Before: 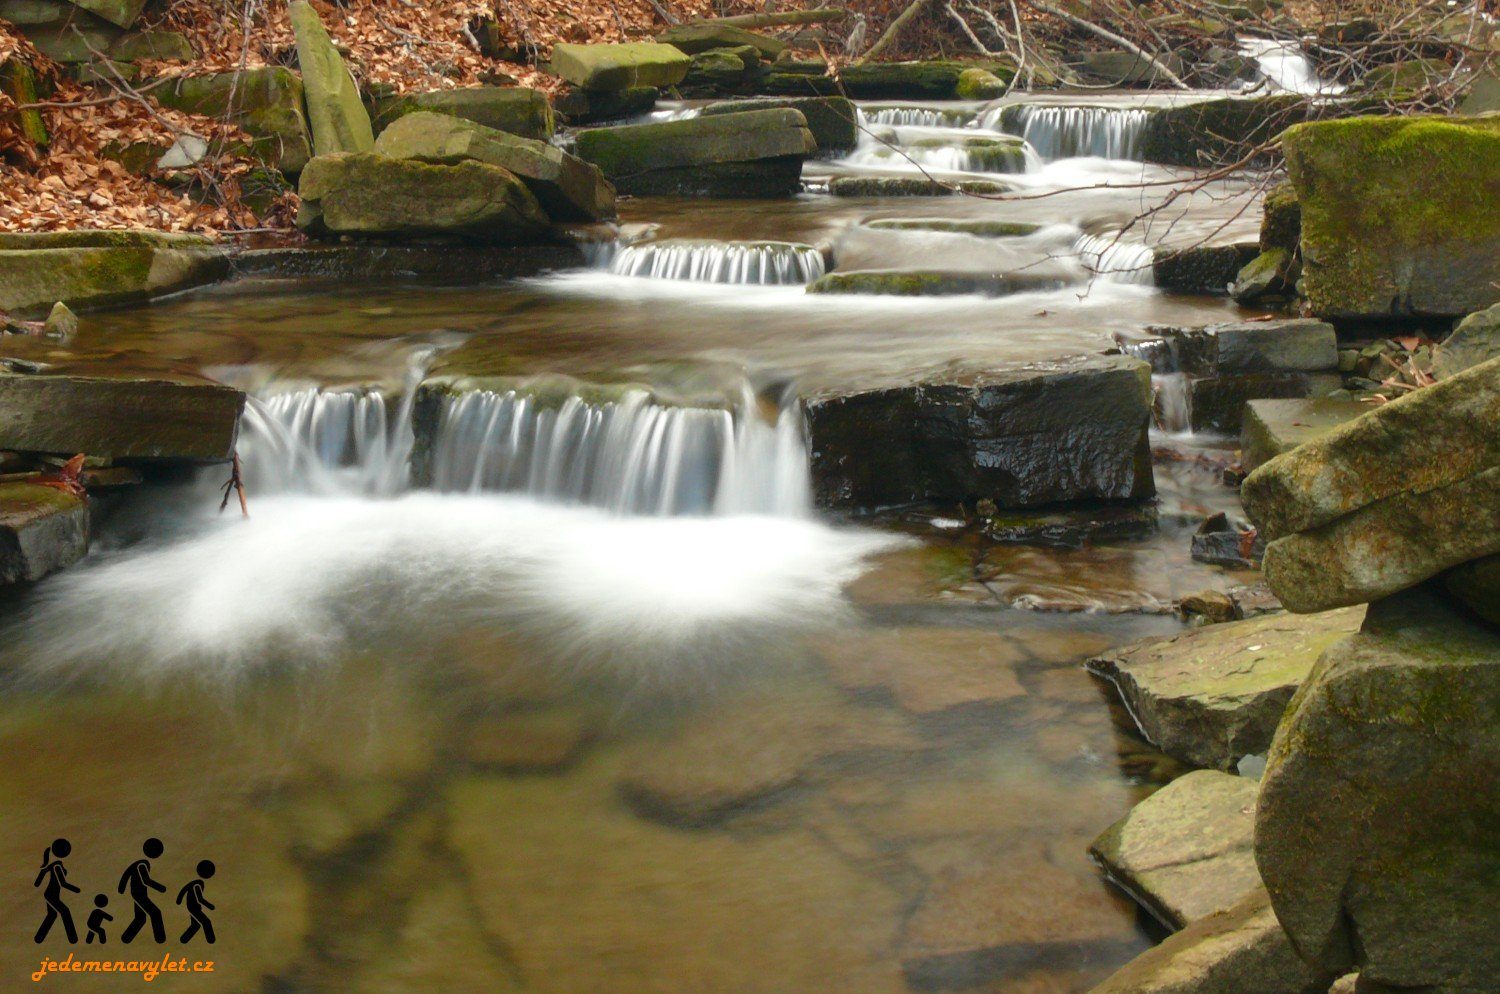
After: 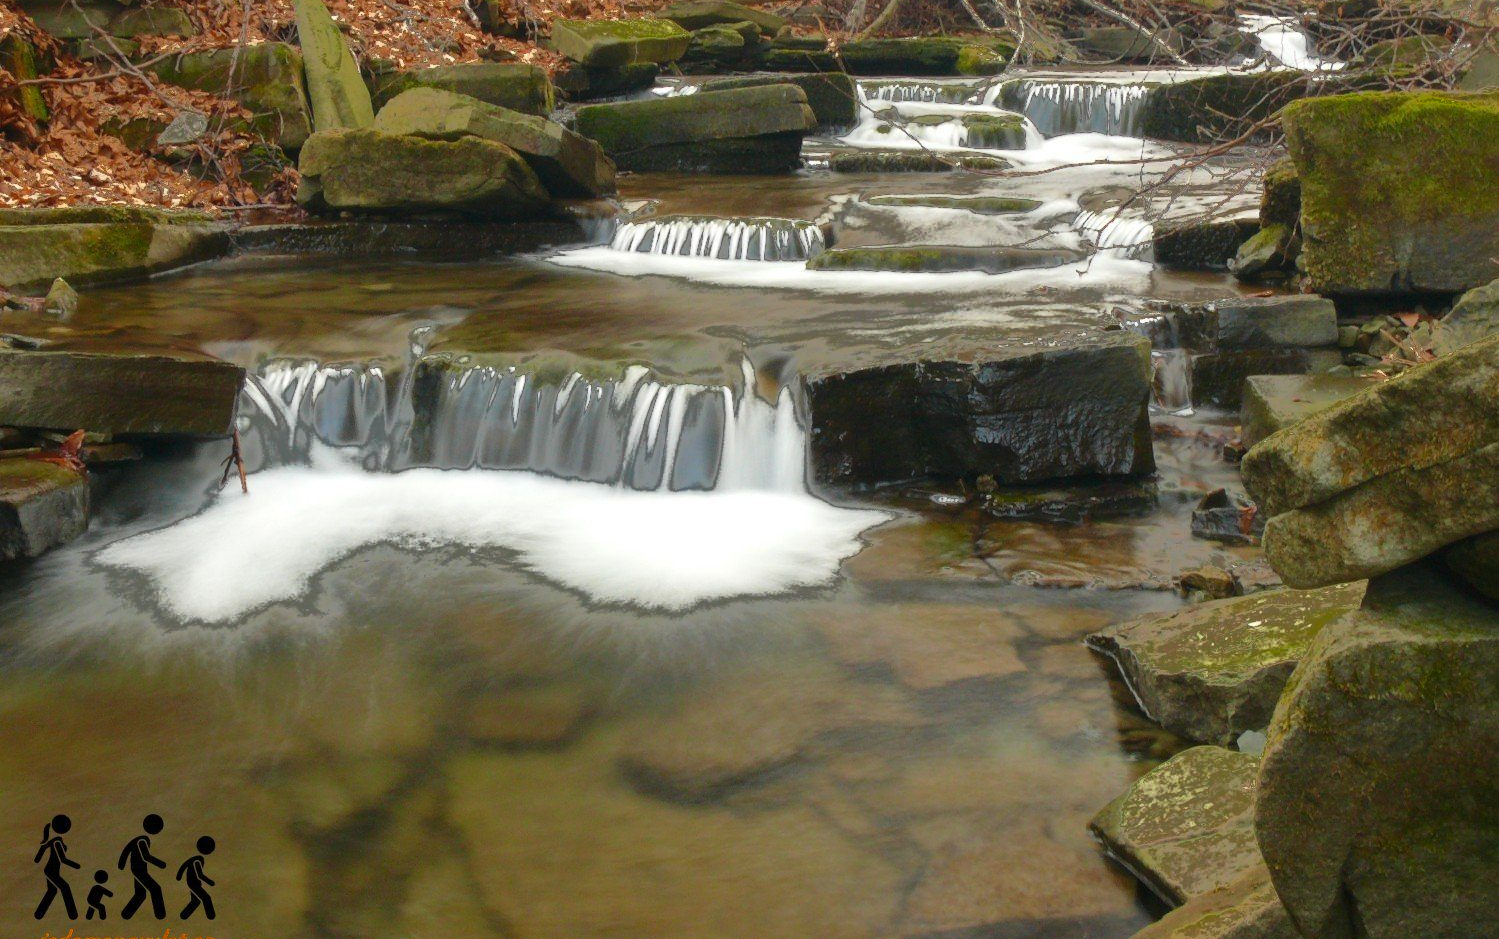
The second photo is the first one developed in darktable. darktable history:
fill light: exposure -0.73 EV, center 0.69, width 2.2
crop and rotate: top 2.479%, bottom 3.018%
